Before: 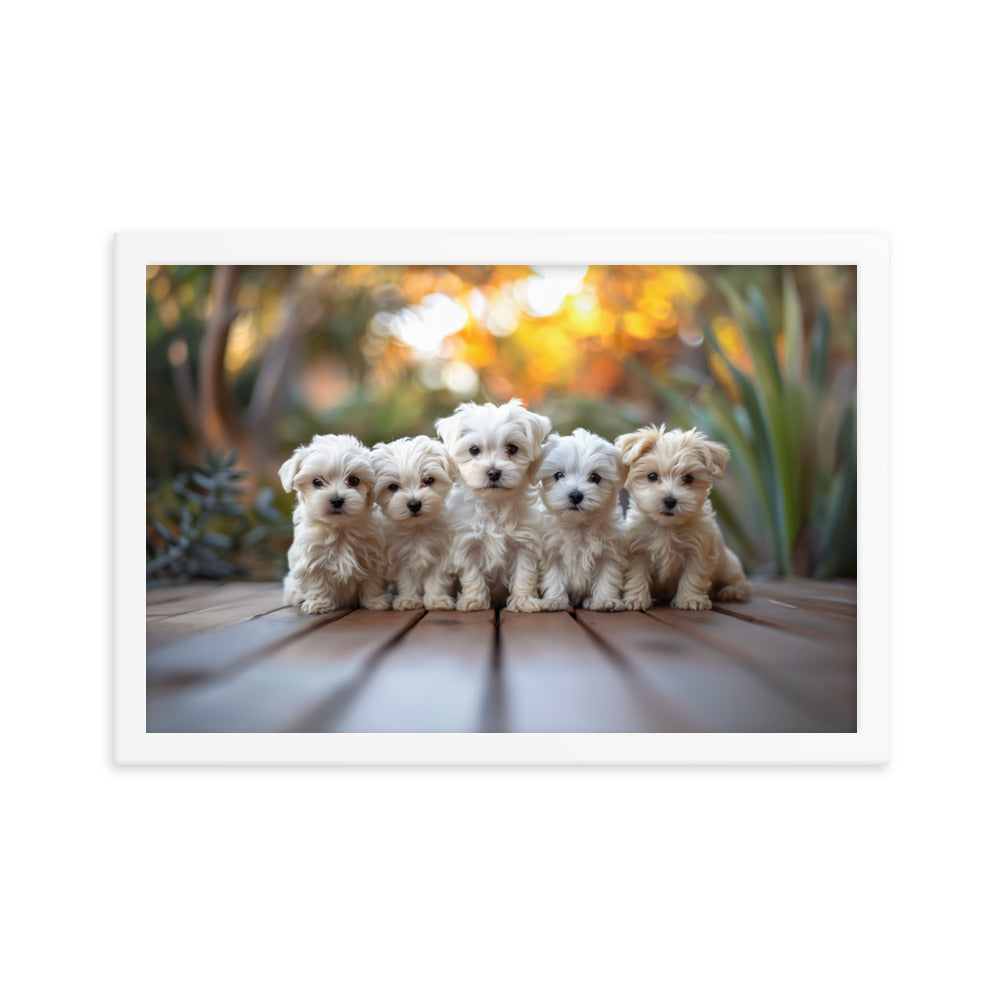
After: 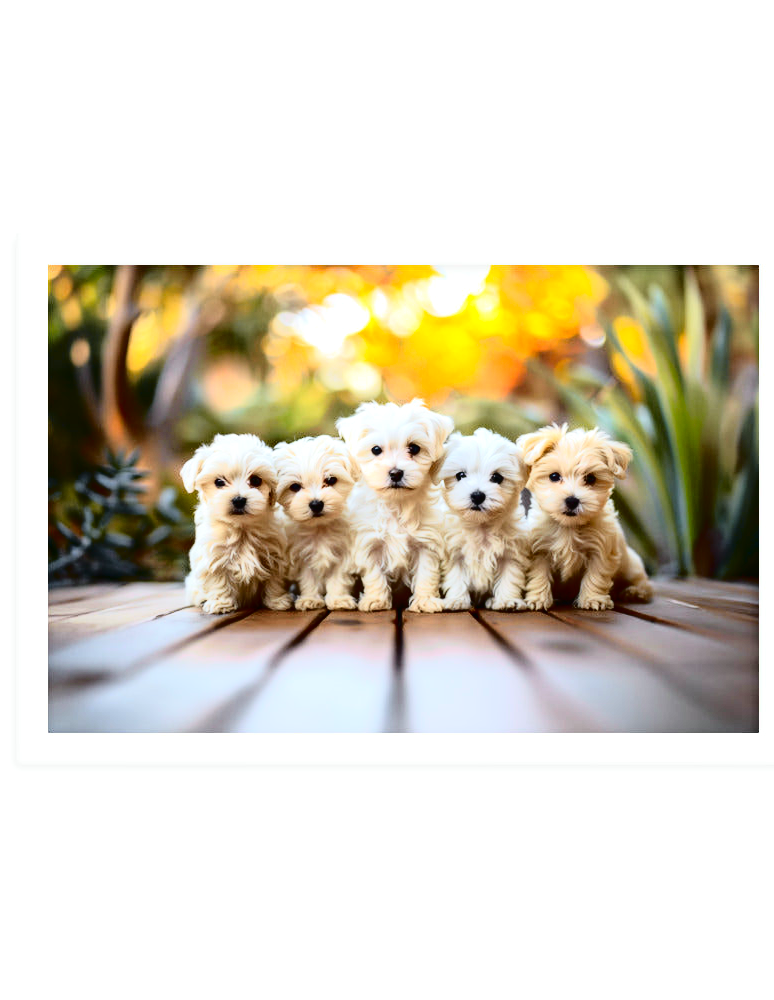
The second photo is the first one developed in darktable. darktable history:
exposure: exposure 0.74 EV, compensate highlight preservation false
contrast brightness saturation: contrast 0.22, brightness -0.19, saturation 0.24
crop: left 9.88%, right 12.664%
tone curve: curves: ch0 [(0, 0.013) (0.129, 0.1) (0.291, 0.375) (0.46, 0.576) (0.667, 0.78) (0.851, 0.903) (0.997, 0.951)]; ch1 [(0, 0) (0.353, 0.344) (0.45, 0.46) (0.498, 0.495) (0.528, 0.531) (0.563, 0.566) (0.592, 0.609) (0.657, 0.672) (1, 1)]; ch2 [(0, 0) (0.333, 0.346) (0.375, 0.375) (0.427, 0.44) (0.5, 0.501) (0.505, 0.505) (0.544, 0.573) (0.576, 0.615) (0.612, 0.644) (0.66, 0.715) (1, 1)], color space Lab, independent channels, preserve colors none
